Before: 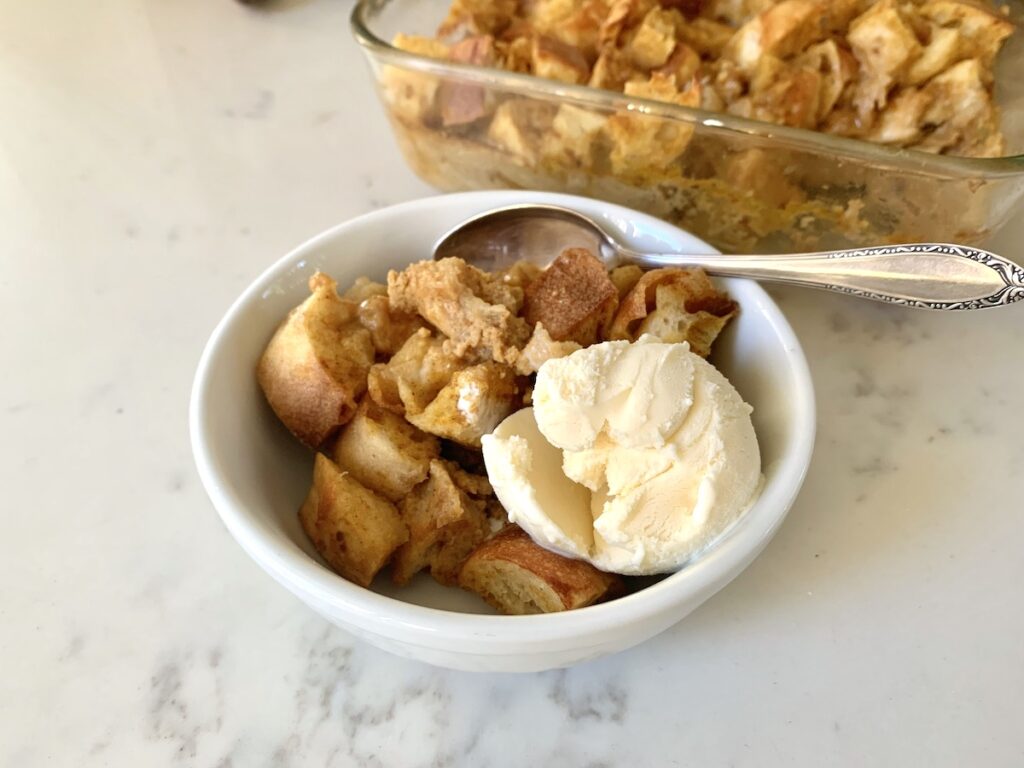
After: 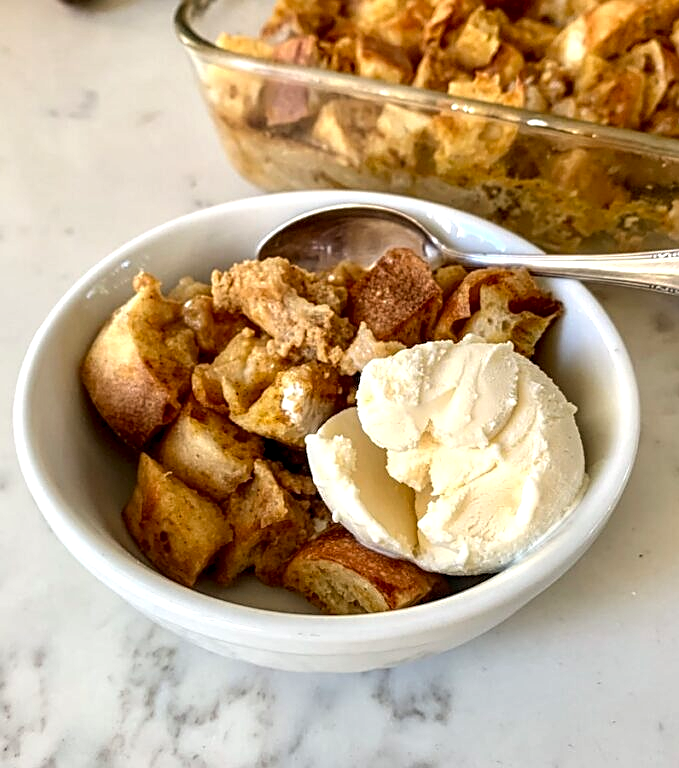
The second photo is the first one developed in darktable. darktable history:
sharpen: on, module defaults
local contrast: highlights 60%, shadows 60%, detail 160%
crop: left 17.194%, right 16.416%
